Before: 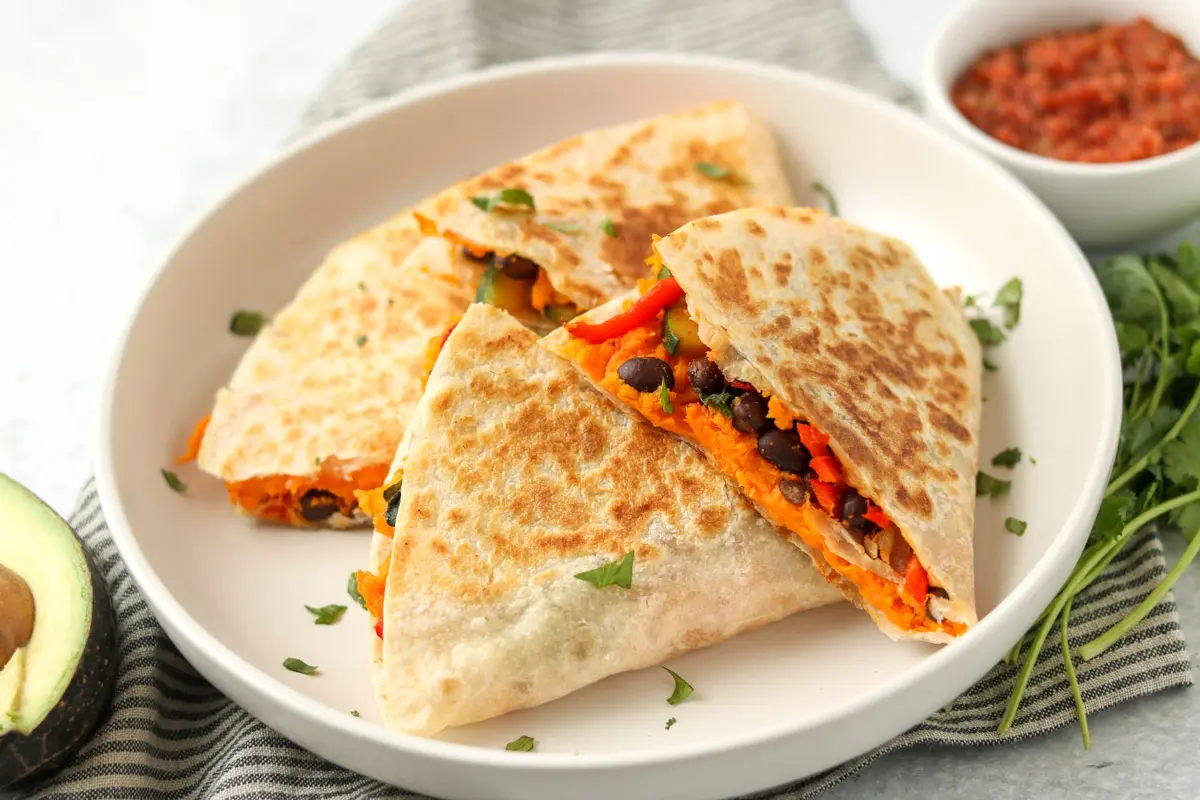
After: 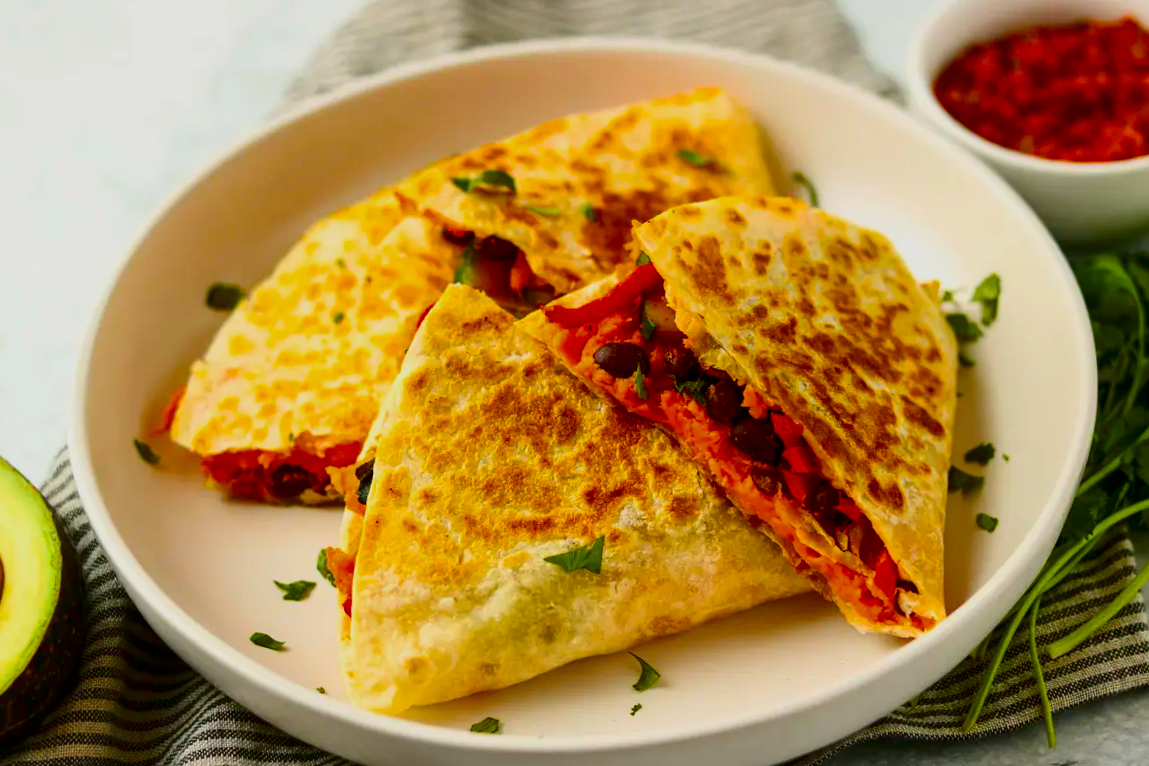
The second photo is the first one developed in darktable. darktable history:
crop and rotate: angle -1.69°
contrast brightness saturation: contrast 0.22, brightness -0.19, saturation 0.24
exposure: exposure -0.462 EV, compensate highlight preservation false
color balance rgb: linear chroma grading › global chroma 25%, perceptual saturation grading › global saturation 50%
